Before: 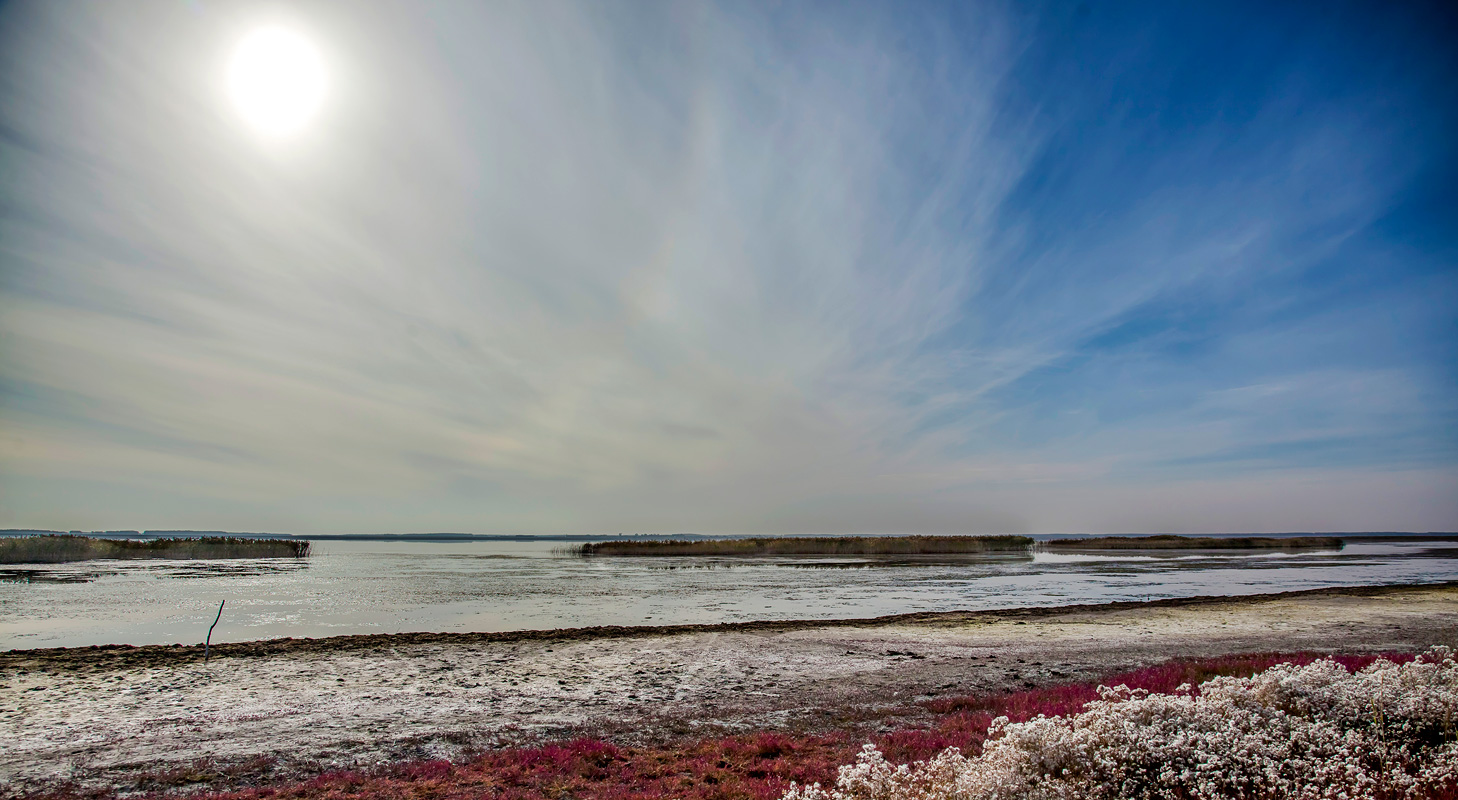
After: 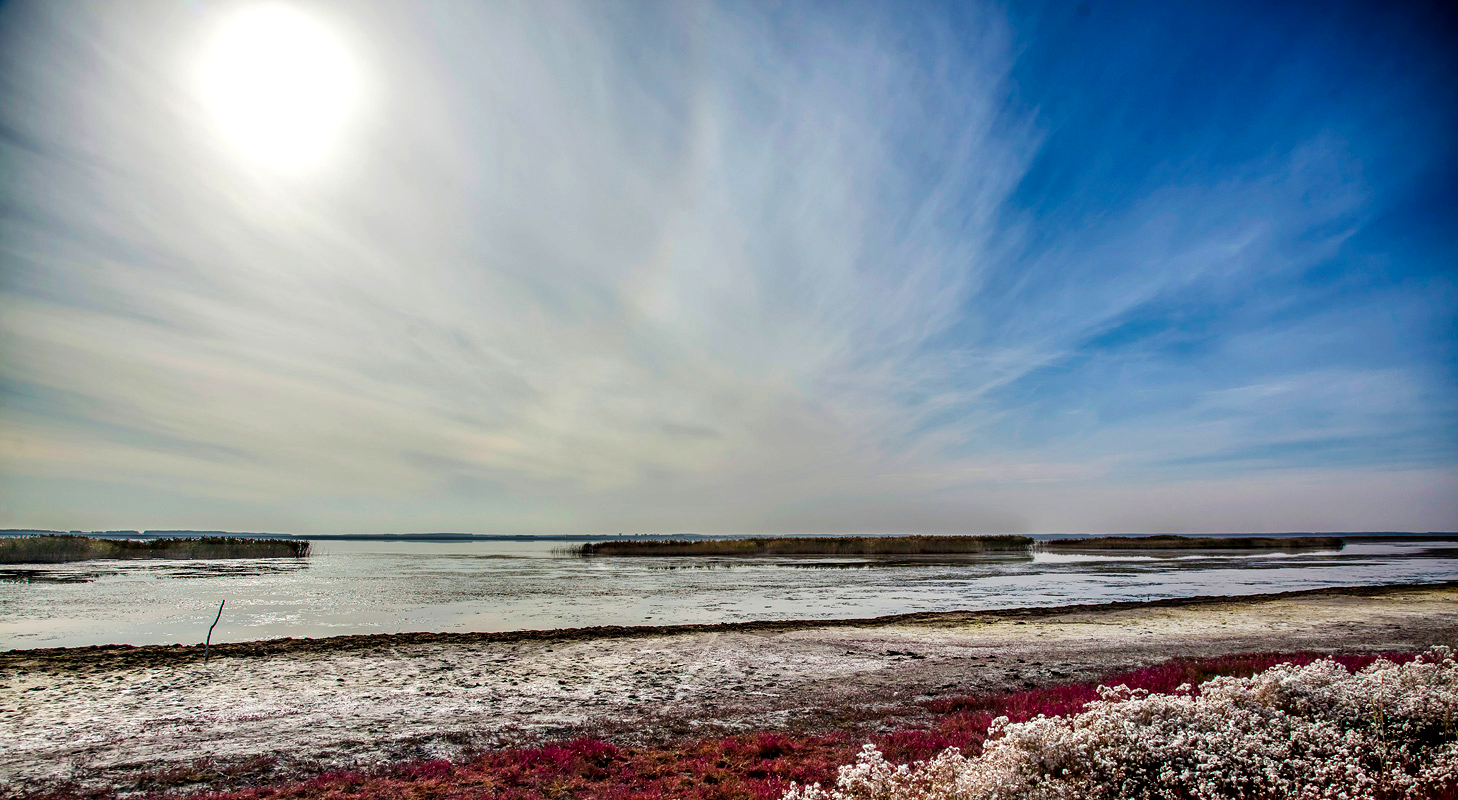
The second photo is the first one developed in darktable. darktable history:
tone curve: curves: ch0 [(0, 0) (0.003, 0.002) (0.011, 0.006) (0.025, 0.014) (0.044, 0.025) (0.069, 0.039) (0.1, 0.056) (0.136, 0.086) (0.177, 0.129) (0.224, 0.183) (0.277, 0.247) (0.335, 0.318) (0.399, 0.395) (0.468, 0.48) (0.543, 0.571) (0.623, 0.668) (0.709, 0.773) (0.801, 0.873) (0.898, 0.978) (1, 1)], preserve colors none
local contrast: highlights 101%, shadows 97%, detail 120%, midtone range 0.2
